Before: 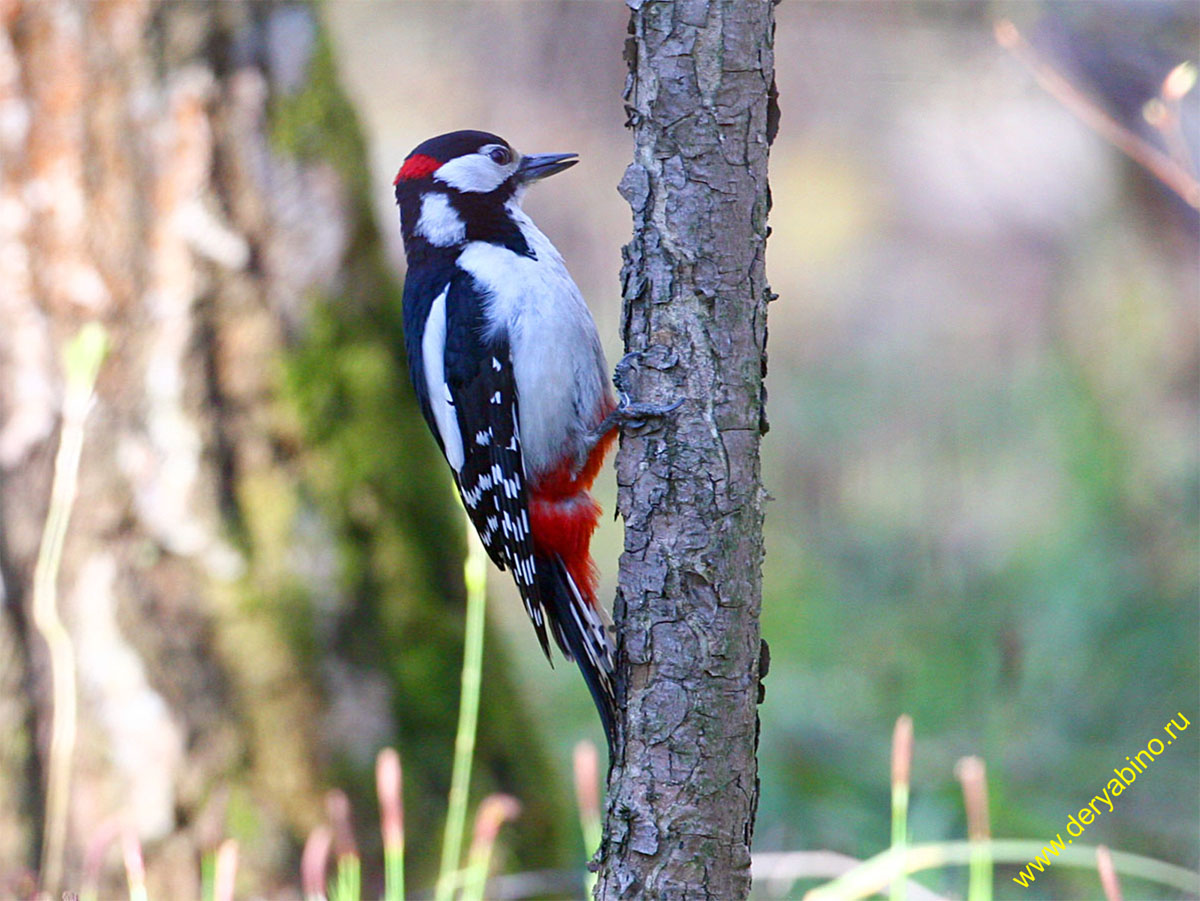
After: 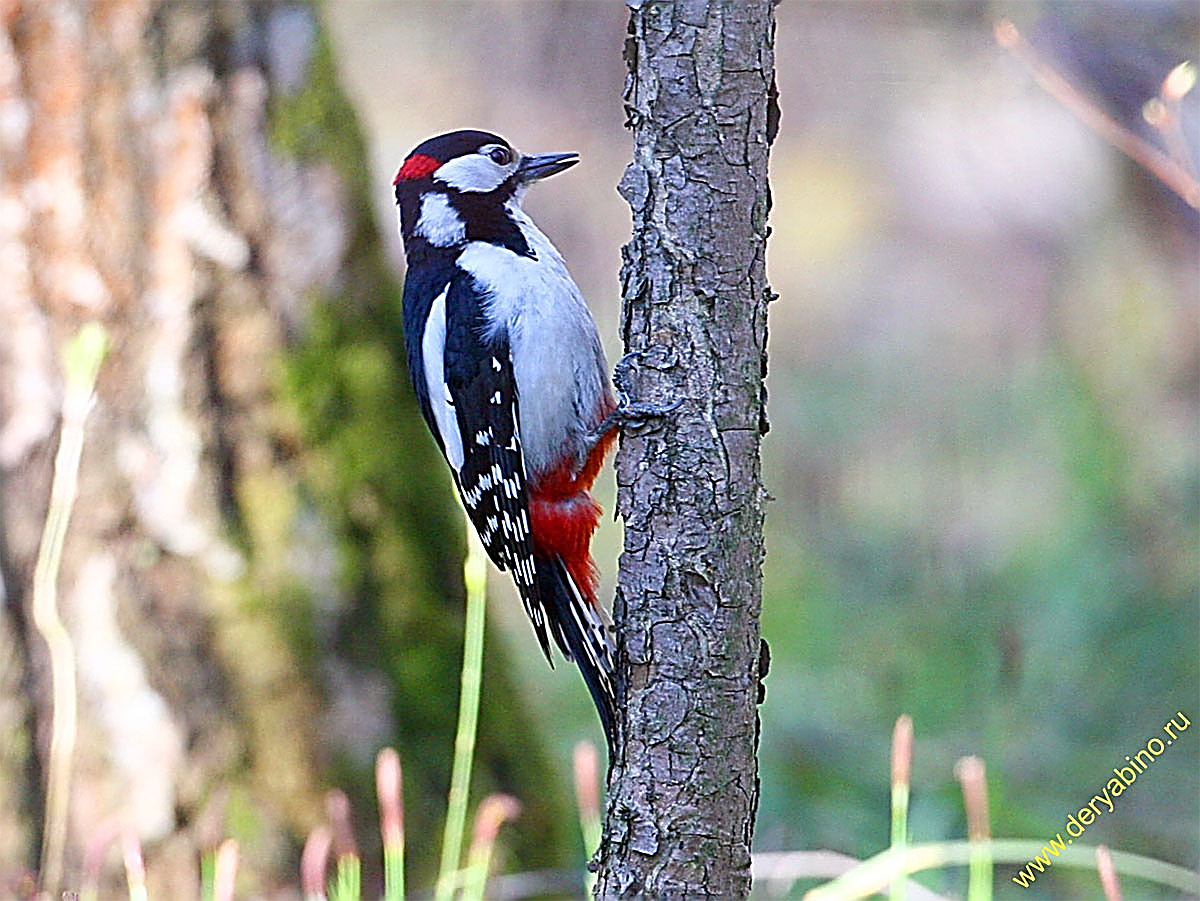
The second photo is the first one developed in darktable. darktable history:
sharpen: amount 1.871
